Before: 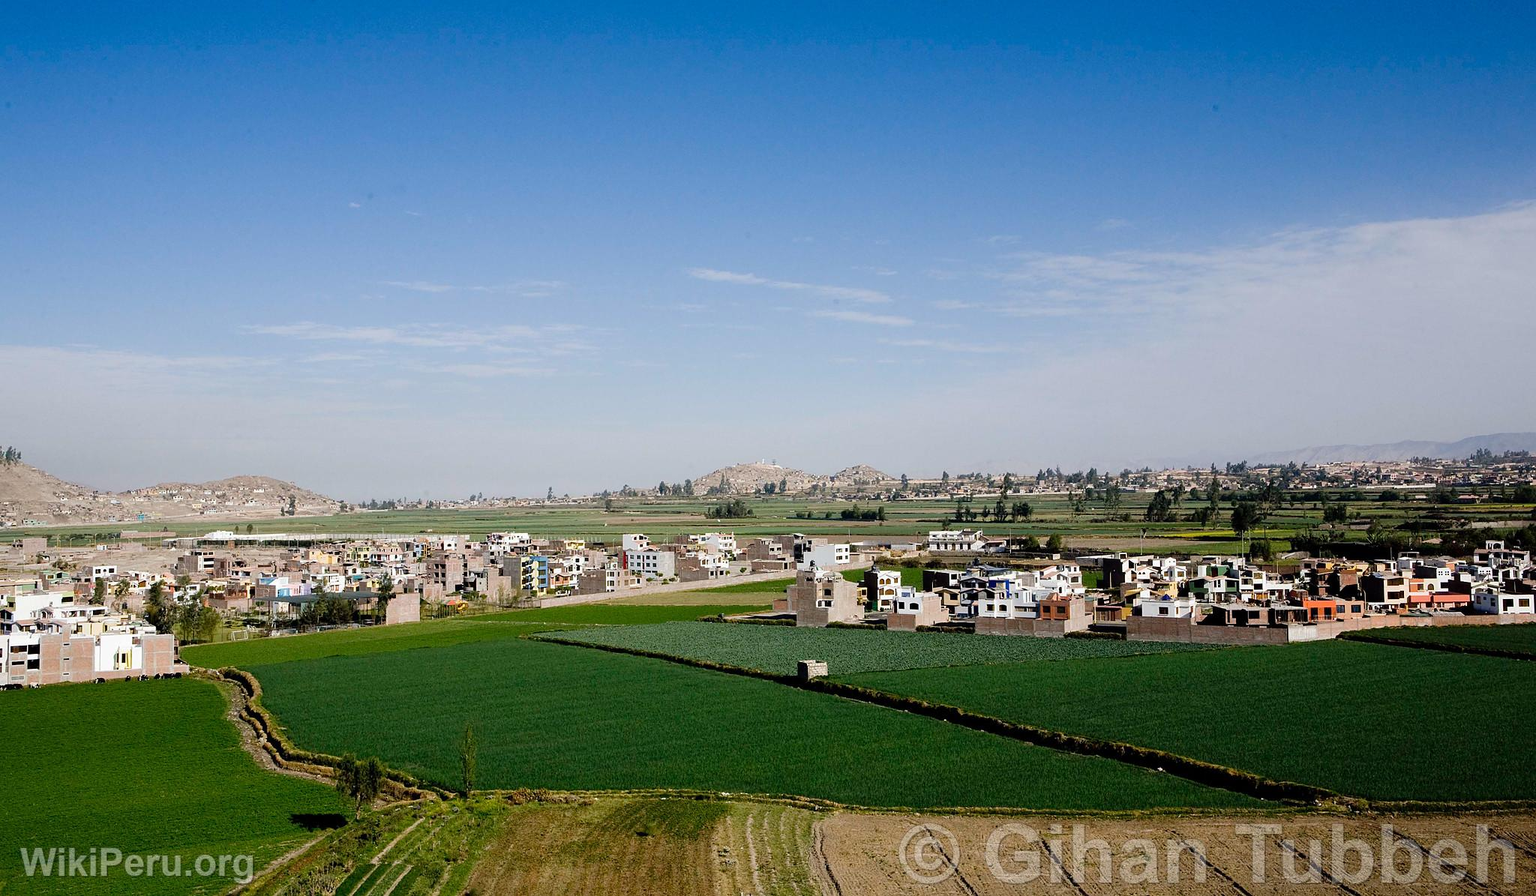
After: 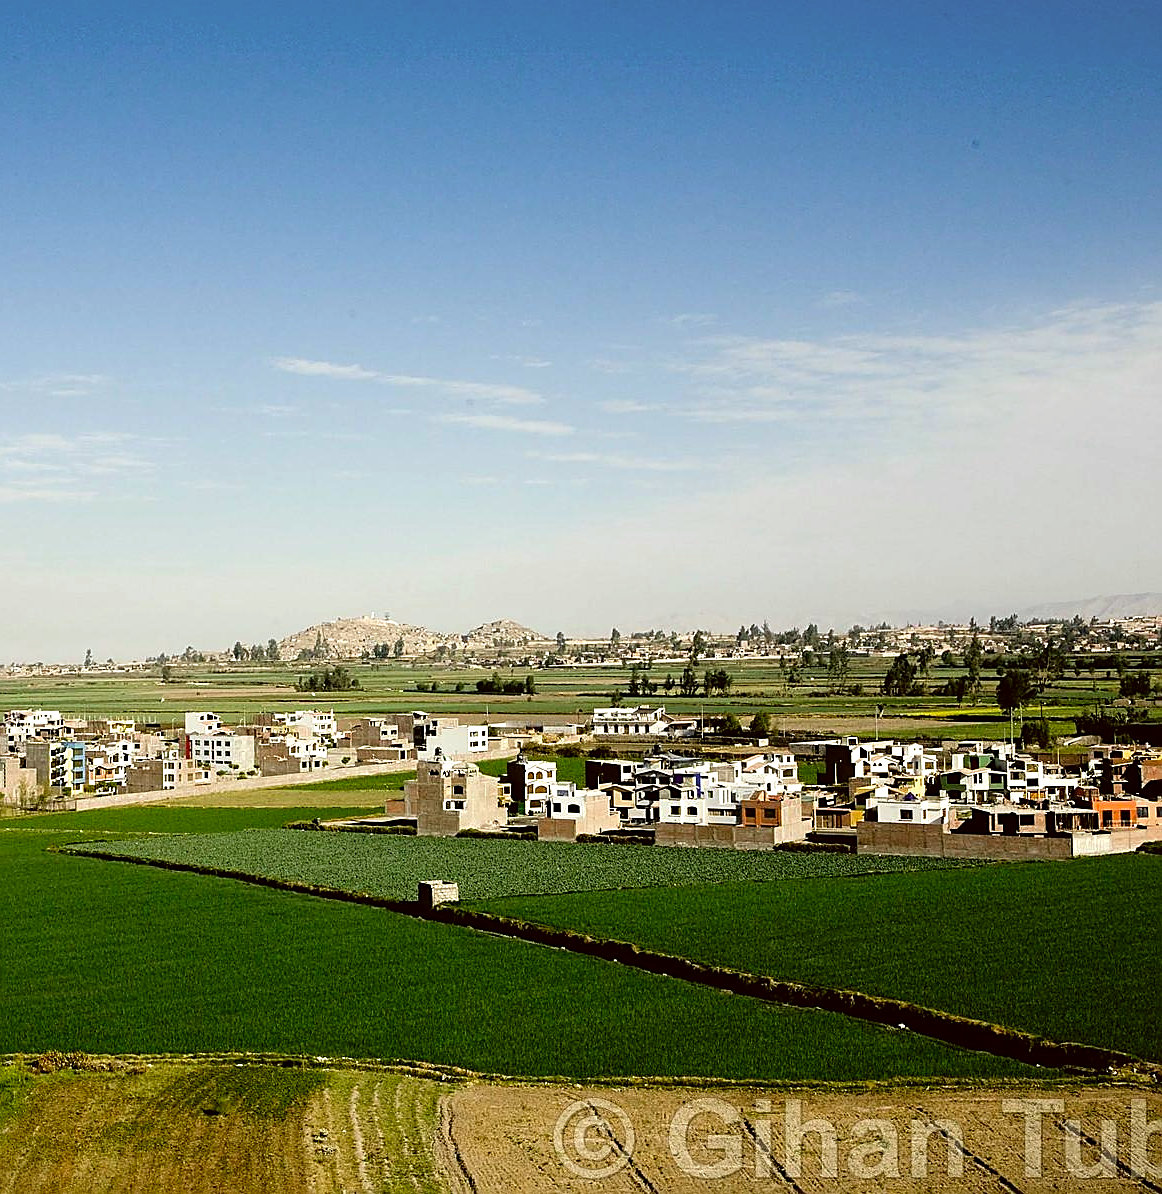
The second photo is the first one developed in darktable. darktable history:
sharpen: on, module defaults
color correction: highlights a* -1.72, highlights b* 10.06, shadows a* 0.584, shadows b* 19.87
crop: left 31.501%, top 0.014%, right 11.718%
tone equalizer: -8 EV -0.399 EV, -7 EV -0.423 EV, -6 EV -0.354 EV, -5 EV -0.214 EV, -3 EV 0.189 EV, -2 EV 0.309 EV, -1 EV 0.369 EV, +0 EV 0.43 EV
